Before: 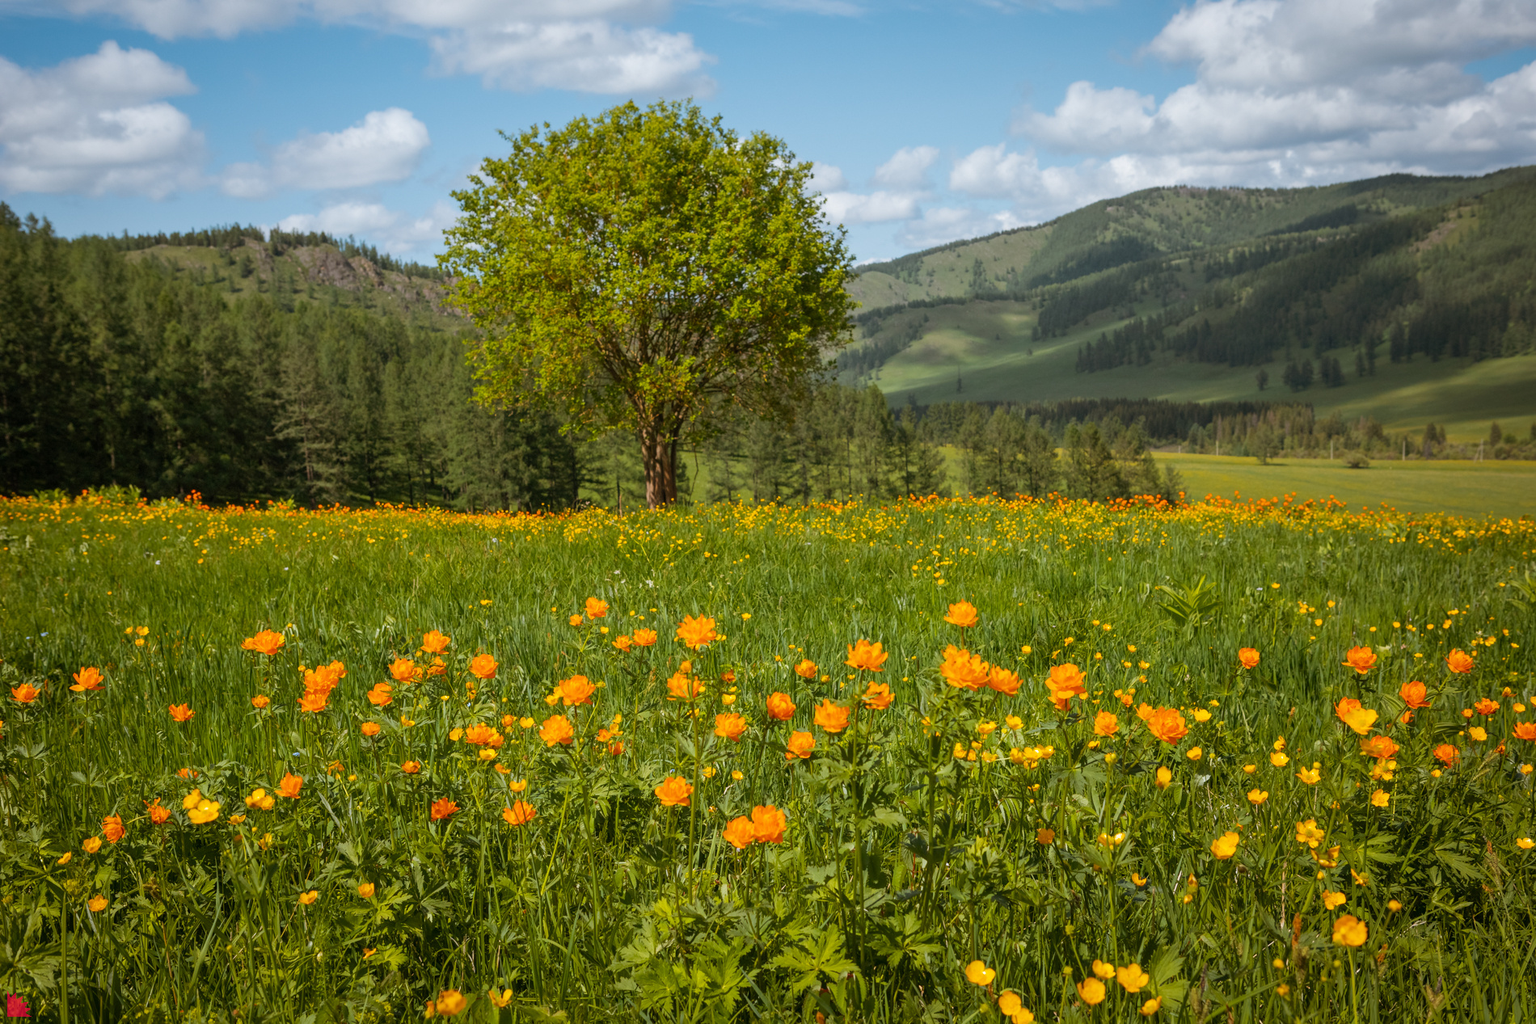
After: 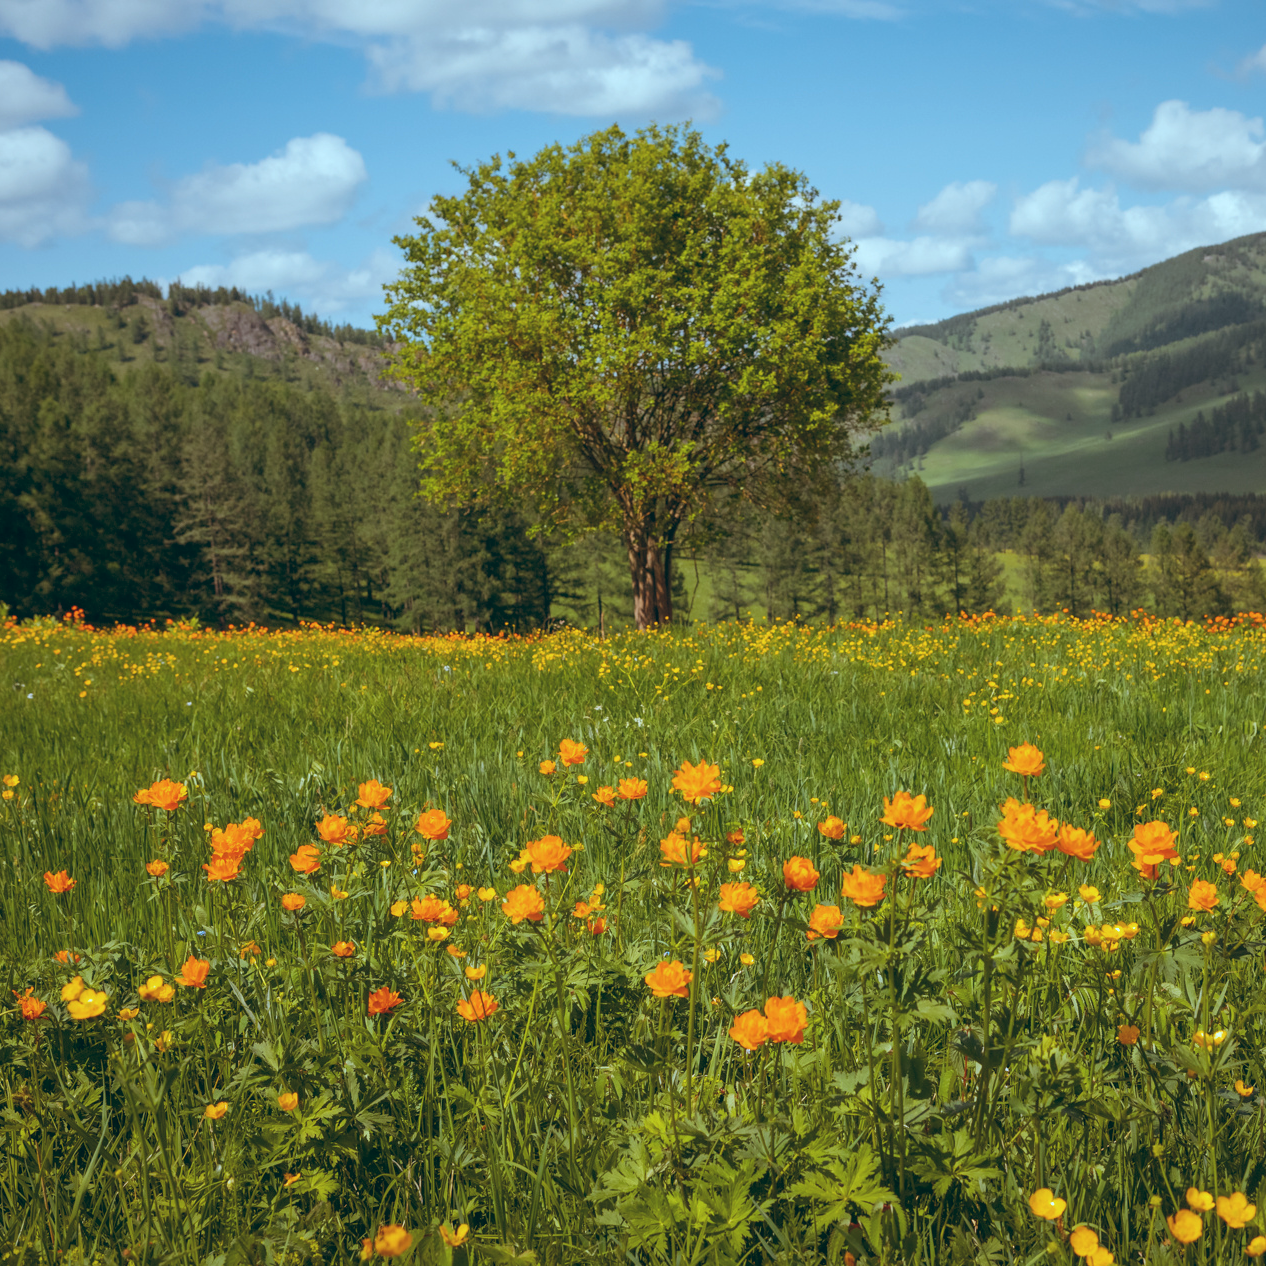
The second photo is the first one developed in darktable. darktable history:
color balance: lift [1.003, 0.993, 1.001, 1.007], gamma [1.018, 1.072, 0.959, 0.928], gain [0.974, 0.873, 1.031, 1.127]
crop and rotate: left 8.786%, right 24.548%
